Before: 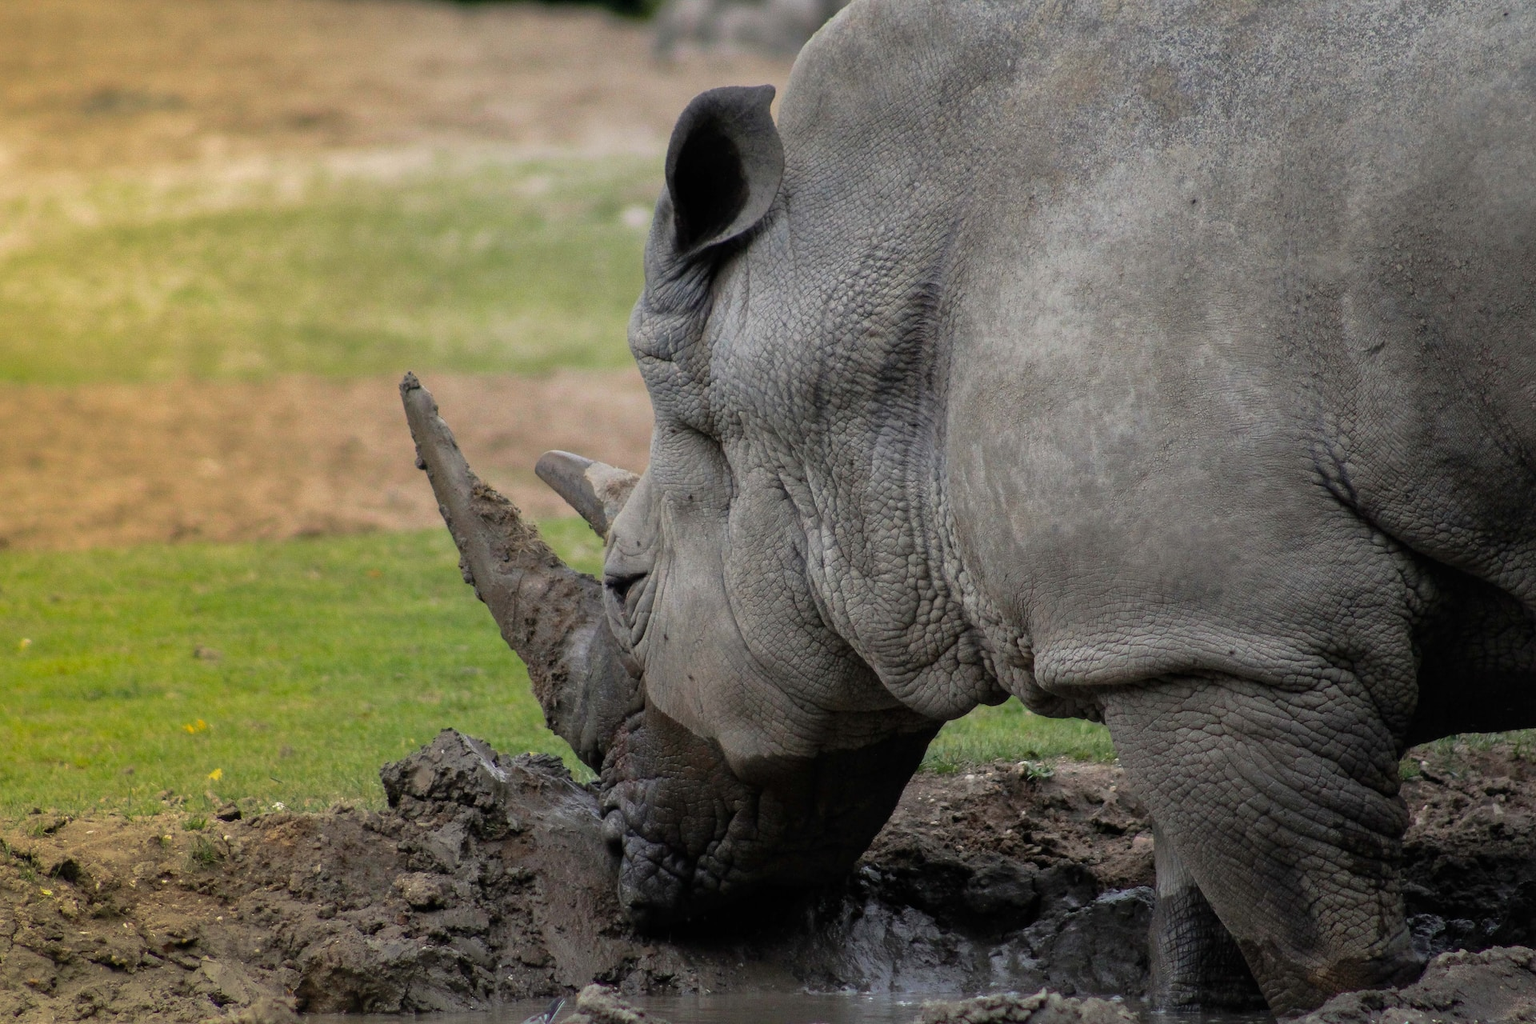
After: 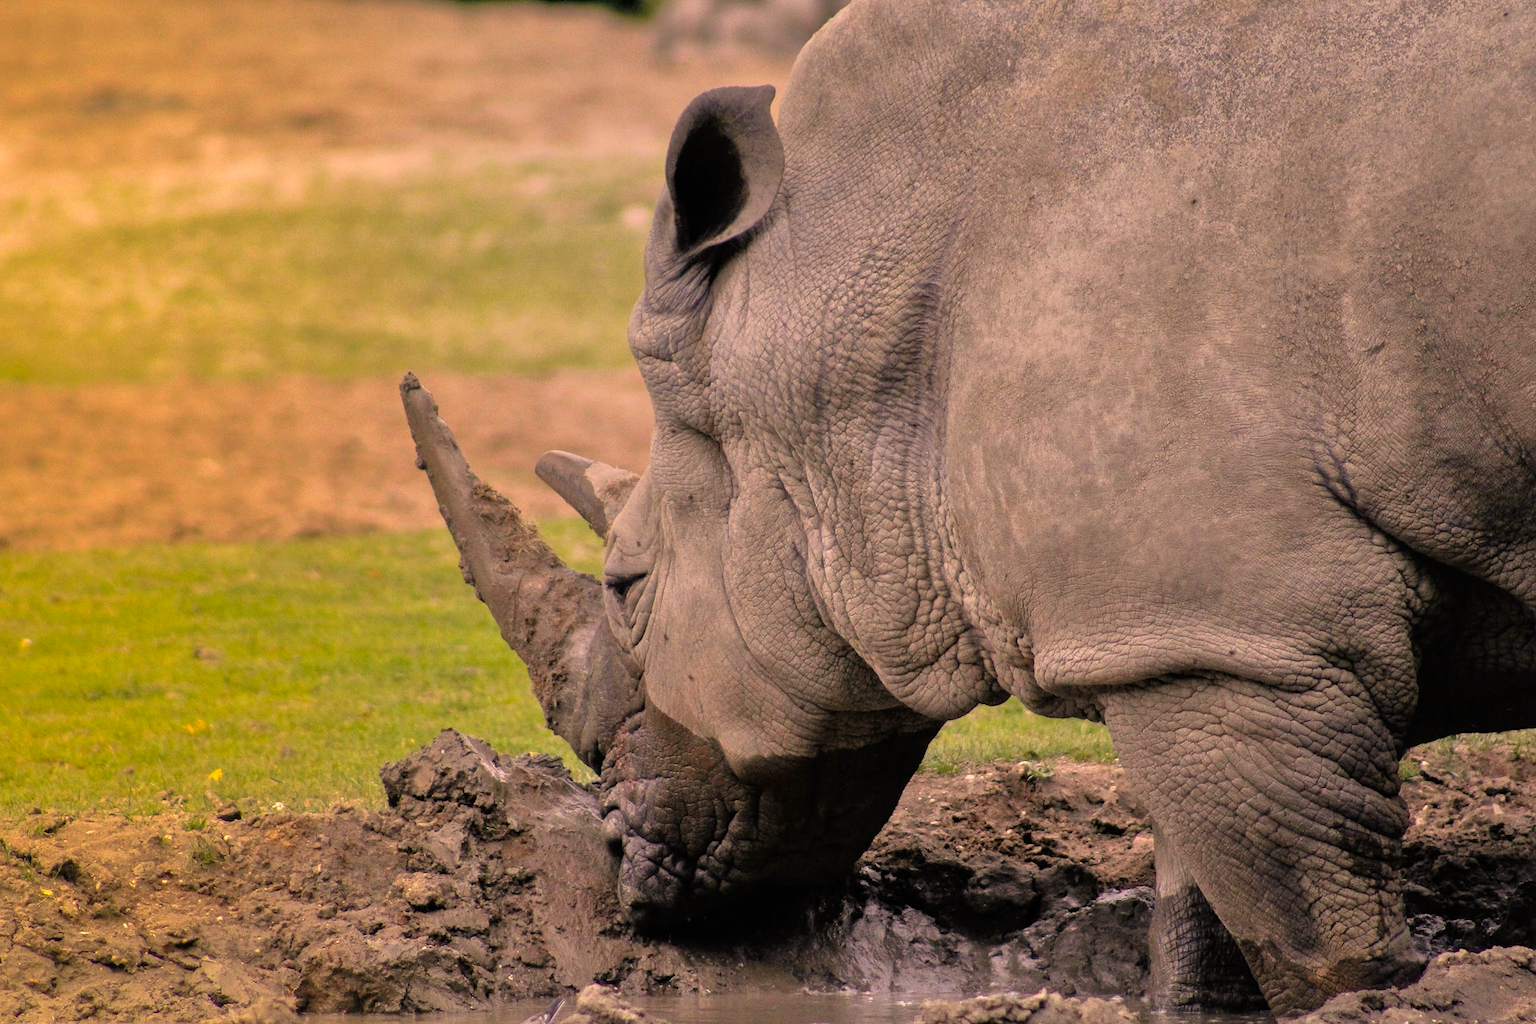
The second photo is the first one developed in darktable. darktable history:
tone equalizer: -7 EV 0.143 EV, -6 EV 0.573 EV, -5 EV 1.17 EV, -4 EV 1.31 EV, -3 EV 1.14 EV, -2 EV 0.6 EV, -1 EV 0.164 EV
color correction: highlights a* 21.52, highlights b* 22.51
